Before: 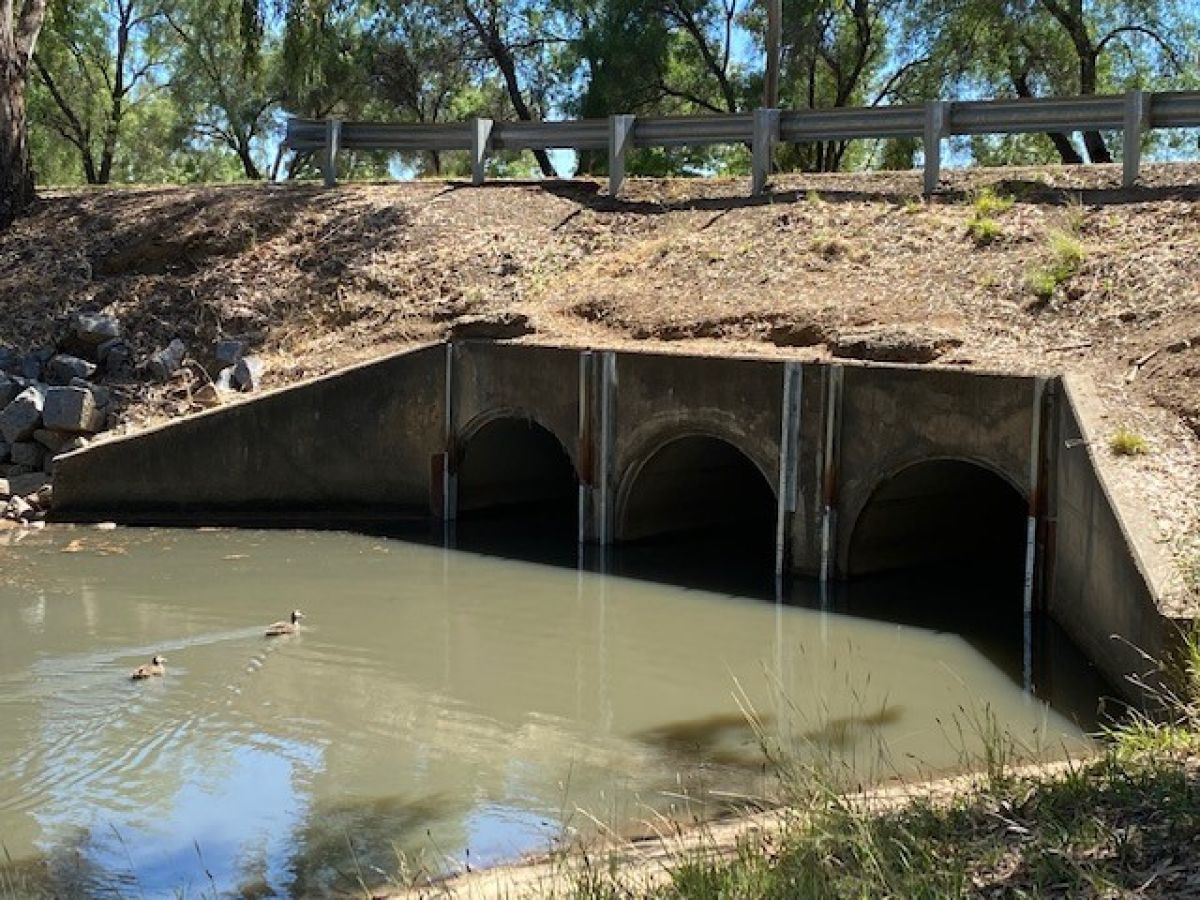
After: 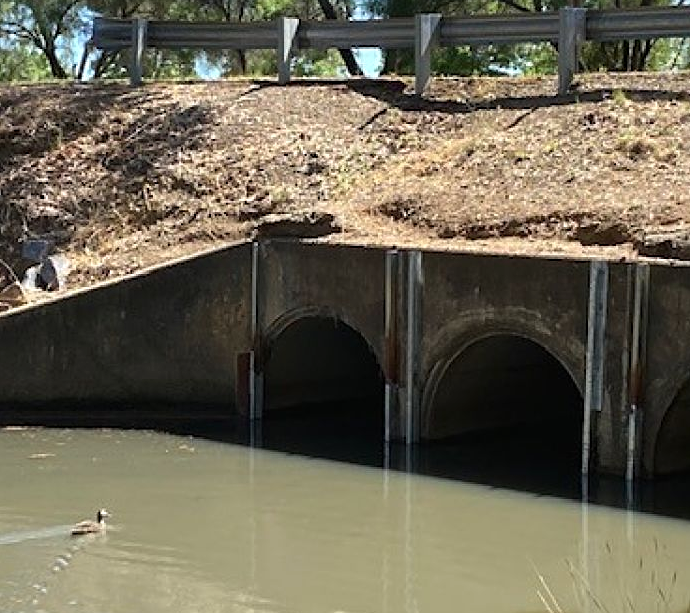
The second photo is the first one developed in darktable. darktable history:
crop: left 16.24%, top 11.246%, right 26.231%, bottom 20.631%
exposure: black level correction -0.001, exposure 0.08 EV, compensate highlight preservation false
sharpen: radius 2.525, amount 0.318
